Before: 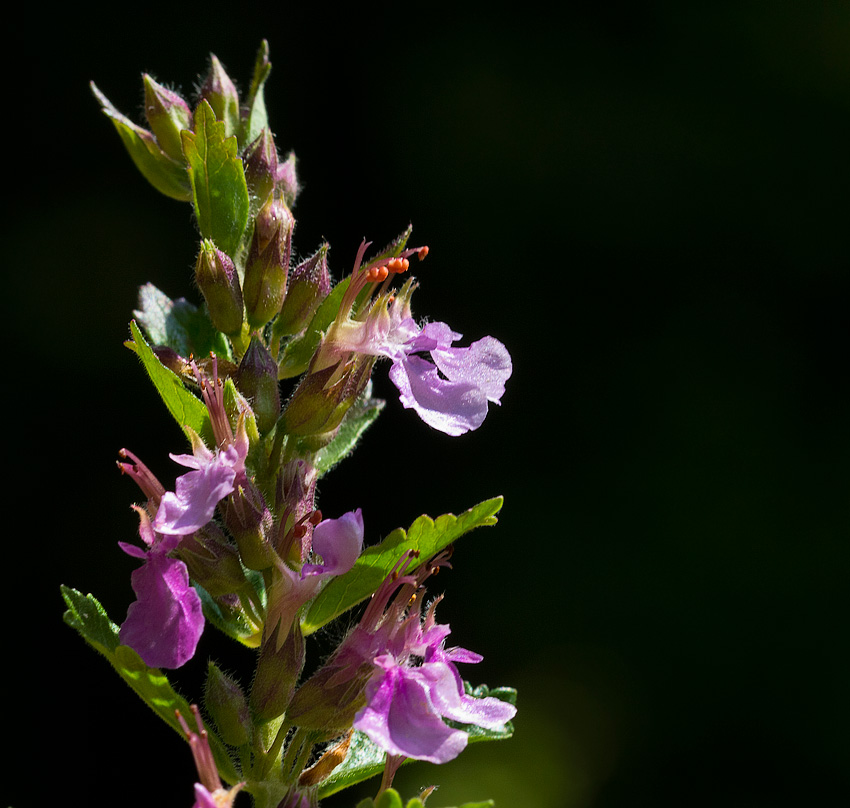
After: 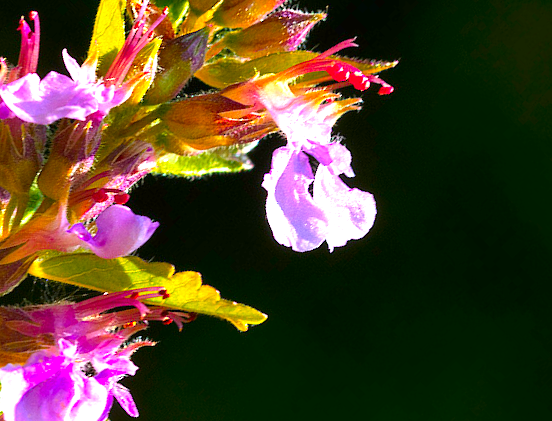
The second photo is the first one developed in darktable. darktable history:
exposure: black level correction 0, exposure 1.475 EV, compensate highlight preservation false
contrast brightness saturation: saturation 0.487
crop and rotate: angle -45.68°, top 16.43%, right 0.825%, bottom 11.698%
color zones: curves: ch1 [(0.24, 0.634) (0.75, 0.5)]; ch2 [(0.253, 0.437) (0.745, 0.491)]
